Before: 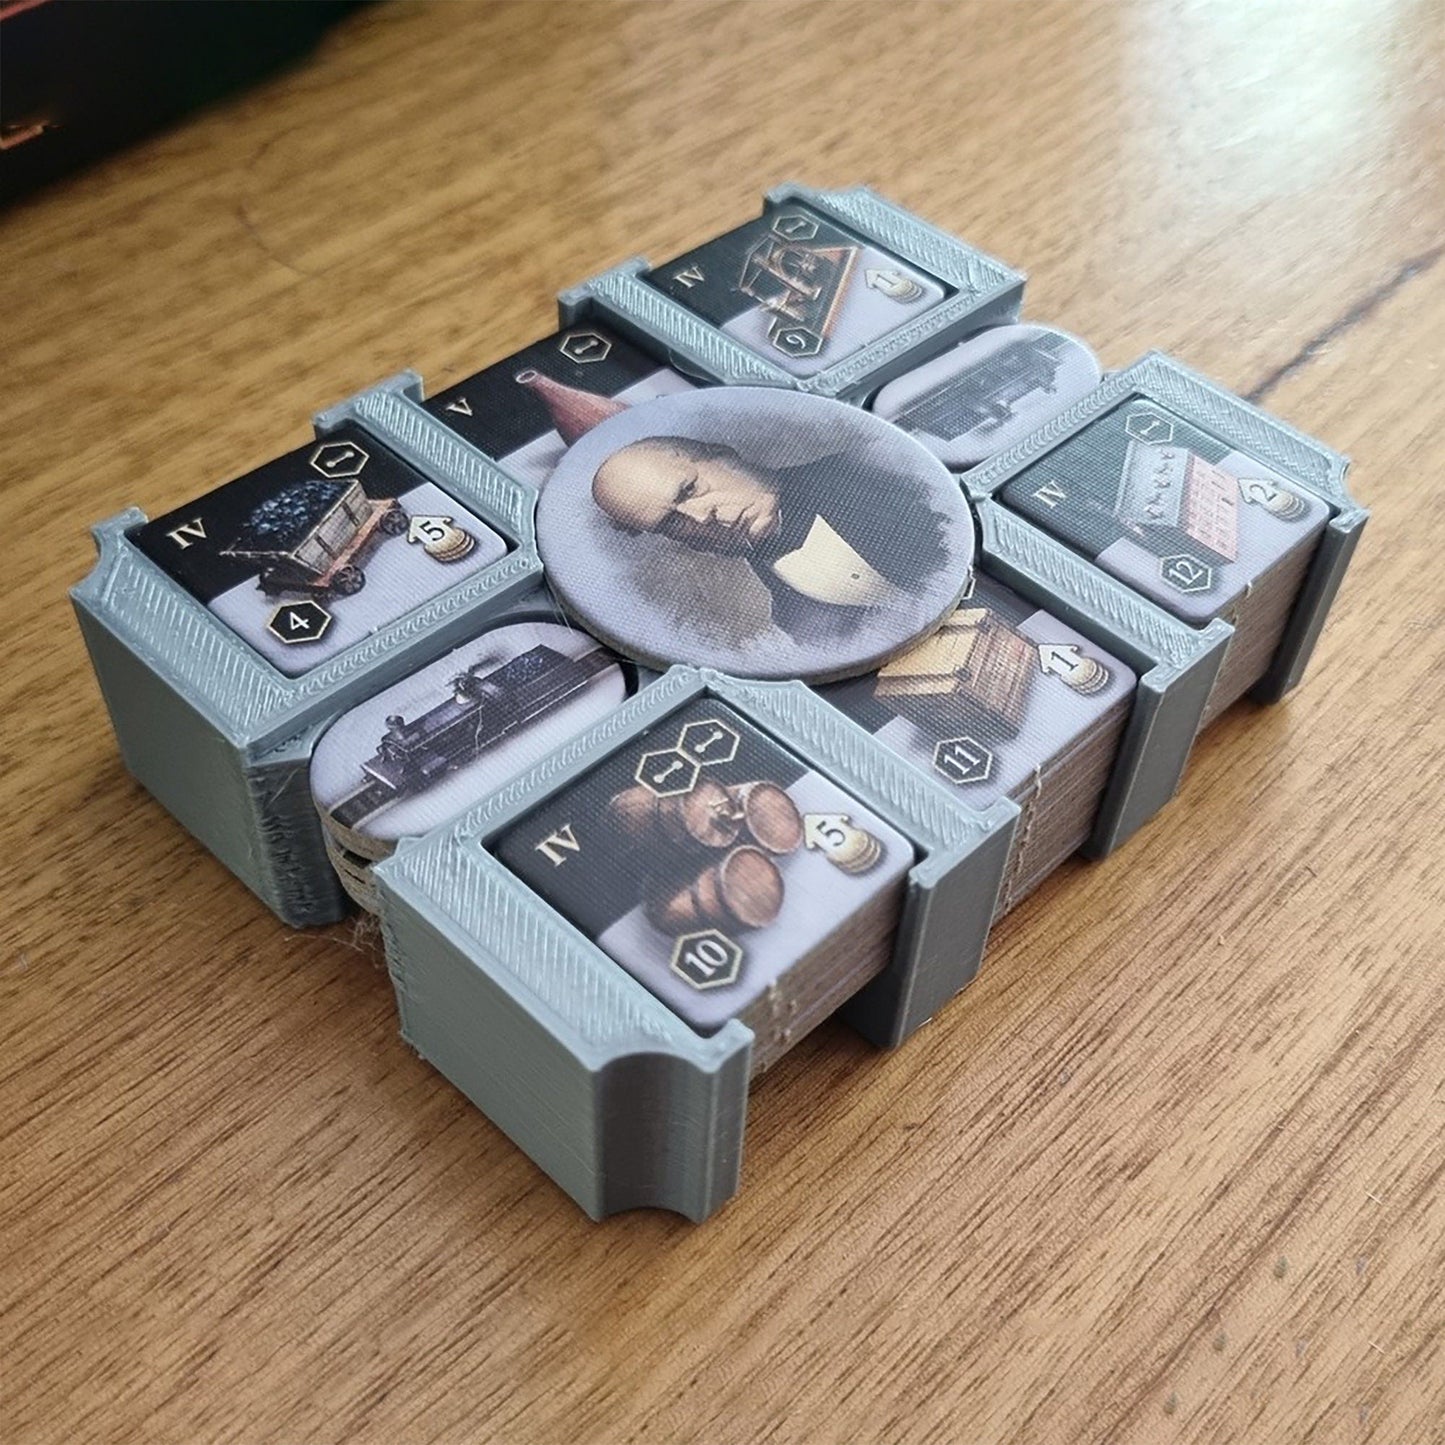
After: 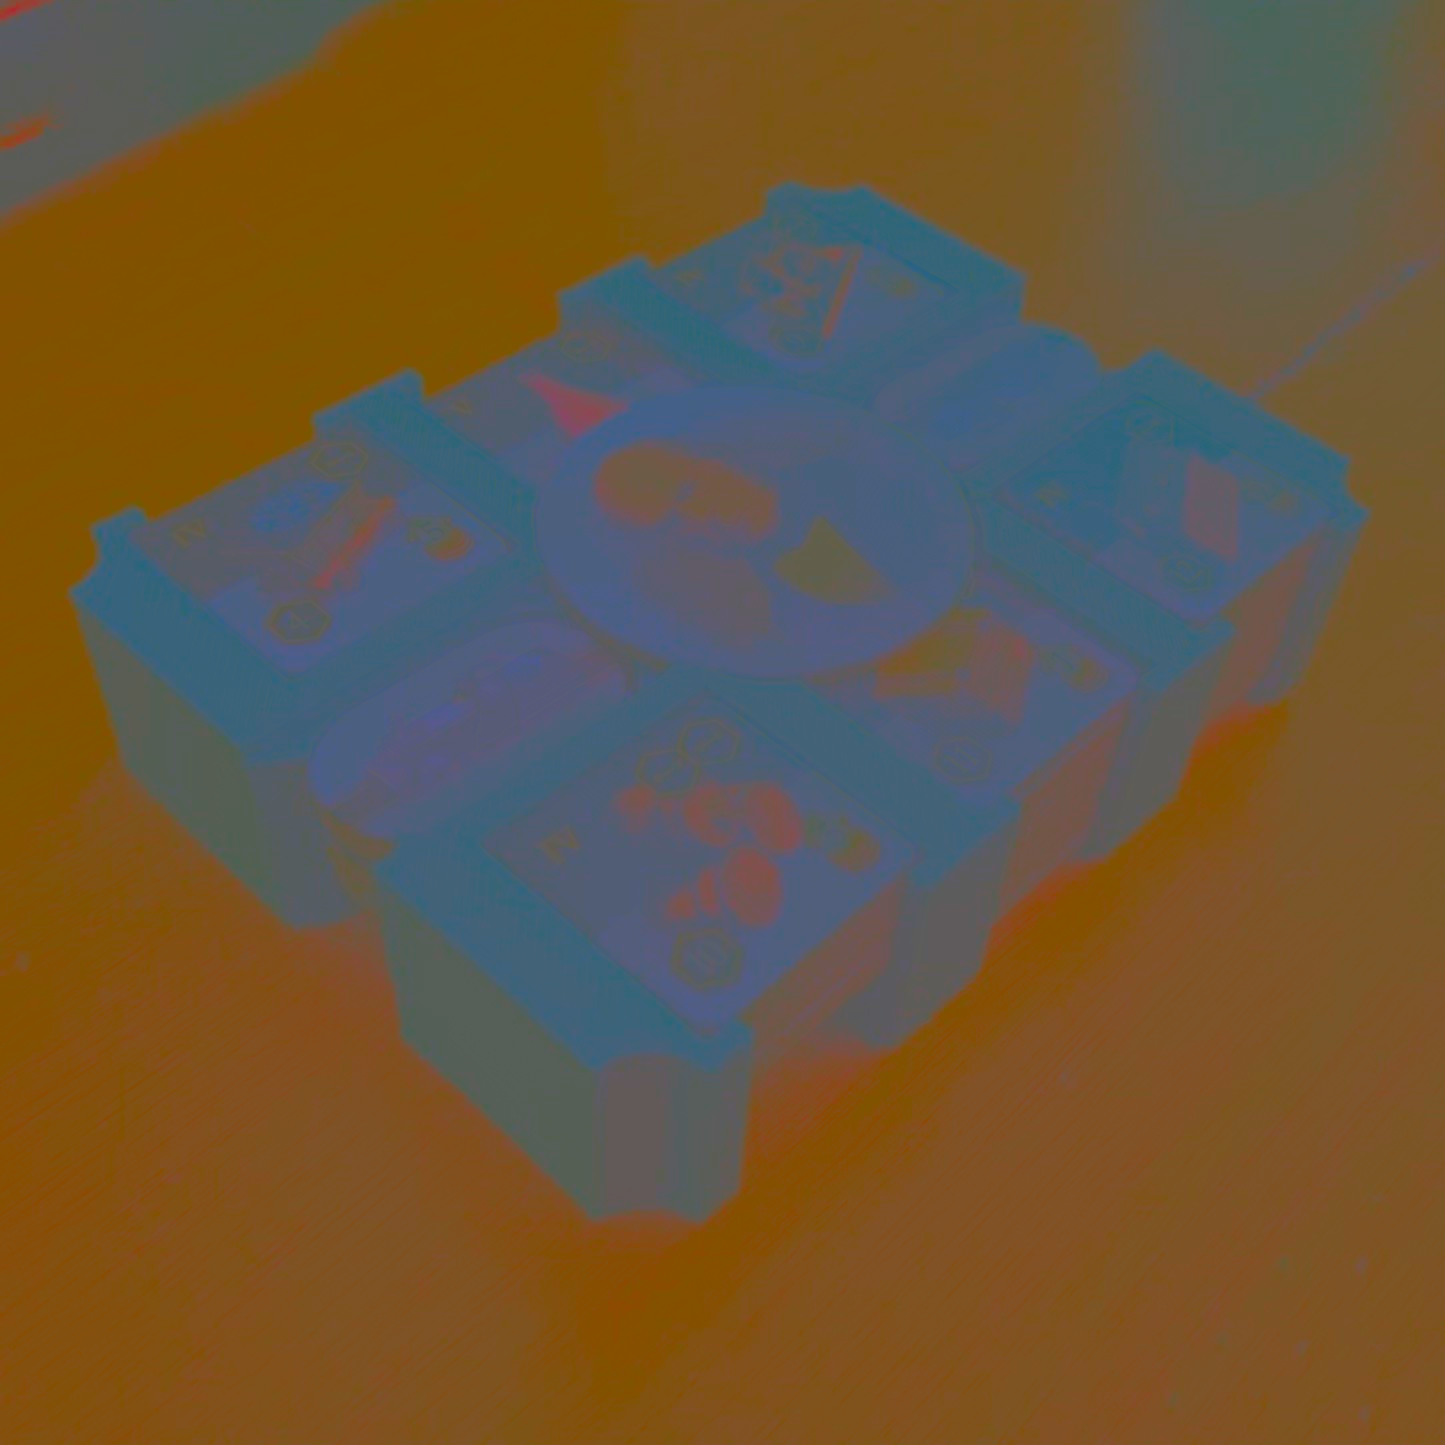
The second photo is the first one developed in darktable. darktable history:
contrast brightness saturation: contrast -0.982, brightness -0.173, saturation 0.732
